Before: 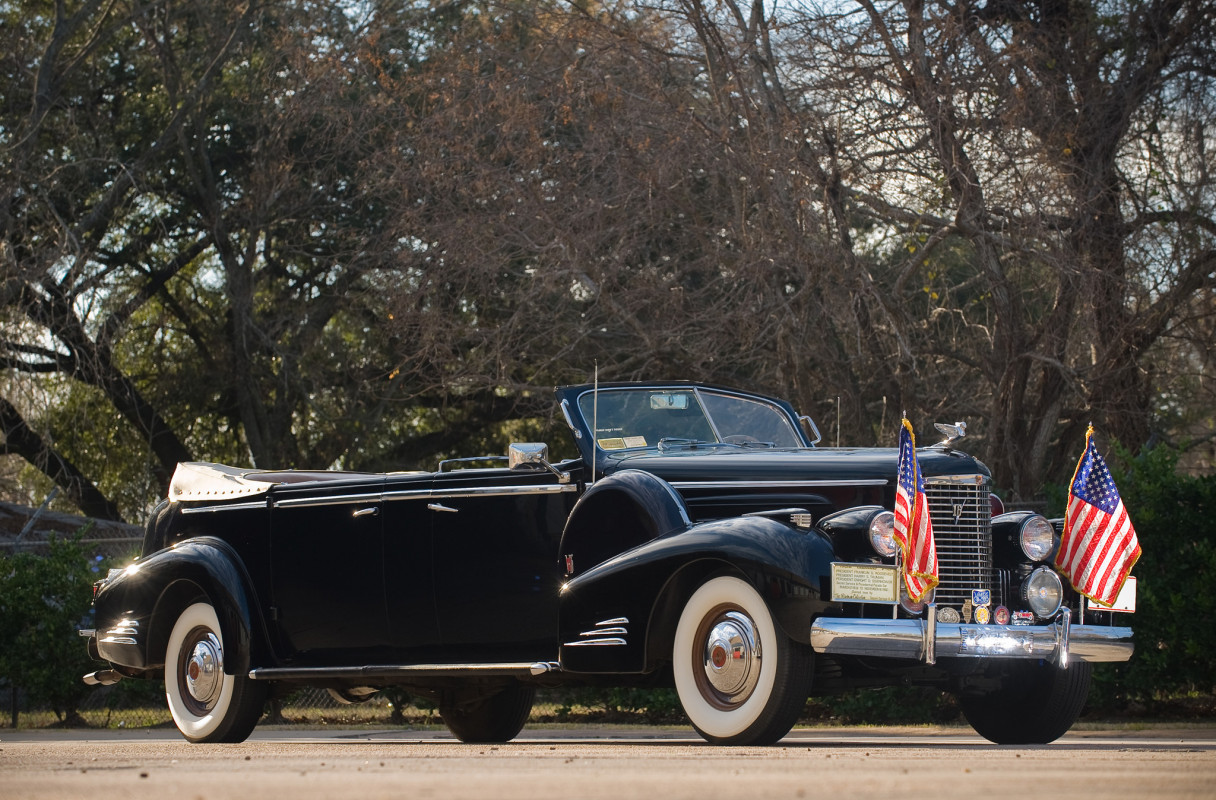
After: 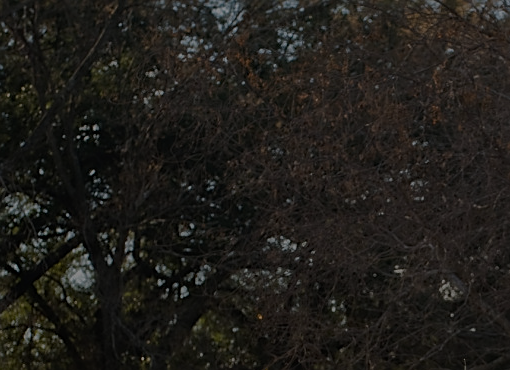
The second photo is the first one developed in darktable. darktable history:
sharpen: on, module defaults
exposure: exposure -2.002 EV, compensate highlight preservation false
crop and rotate: left 10.817%, top 0.062%, right 47.194%, bottom 53.626%
